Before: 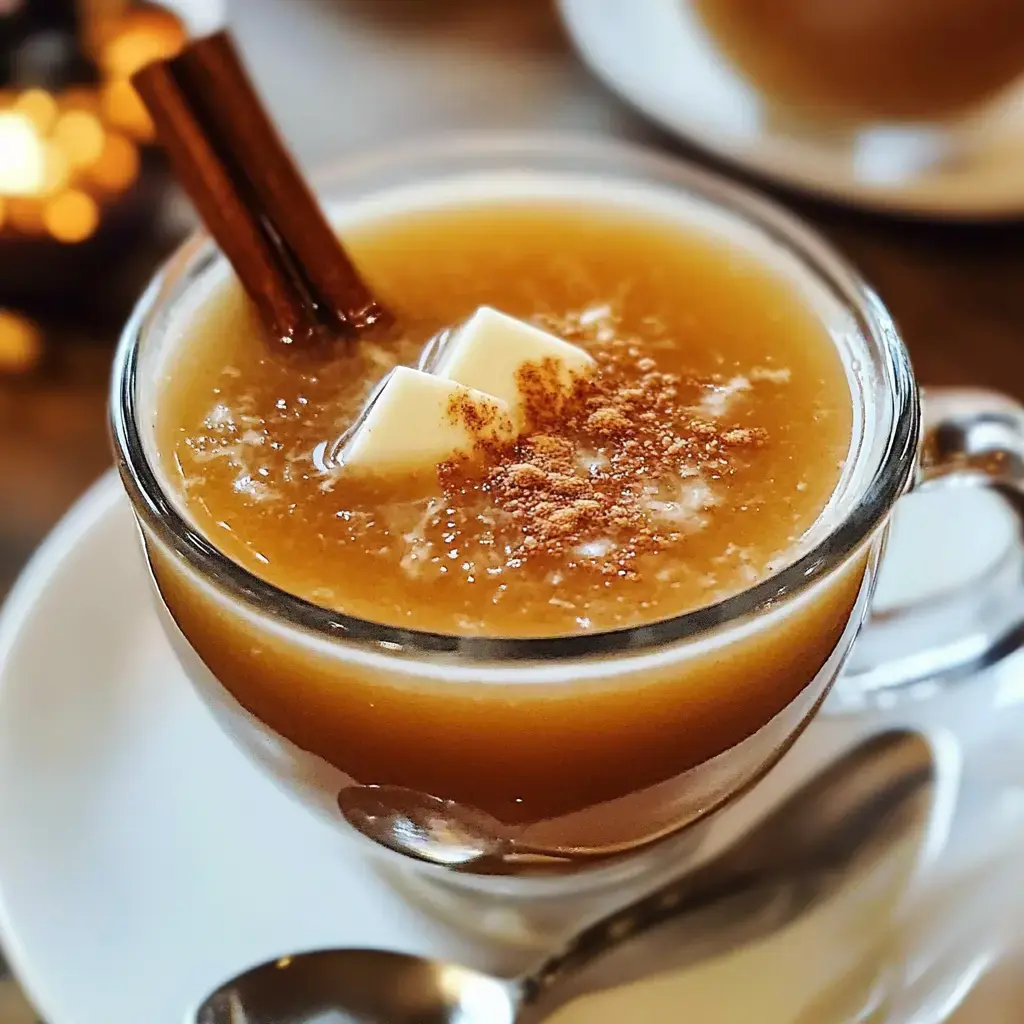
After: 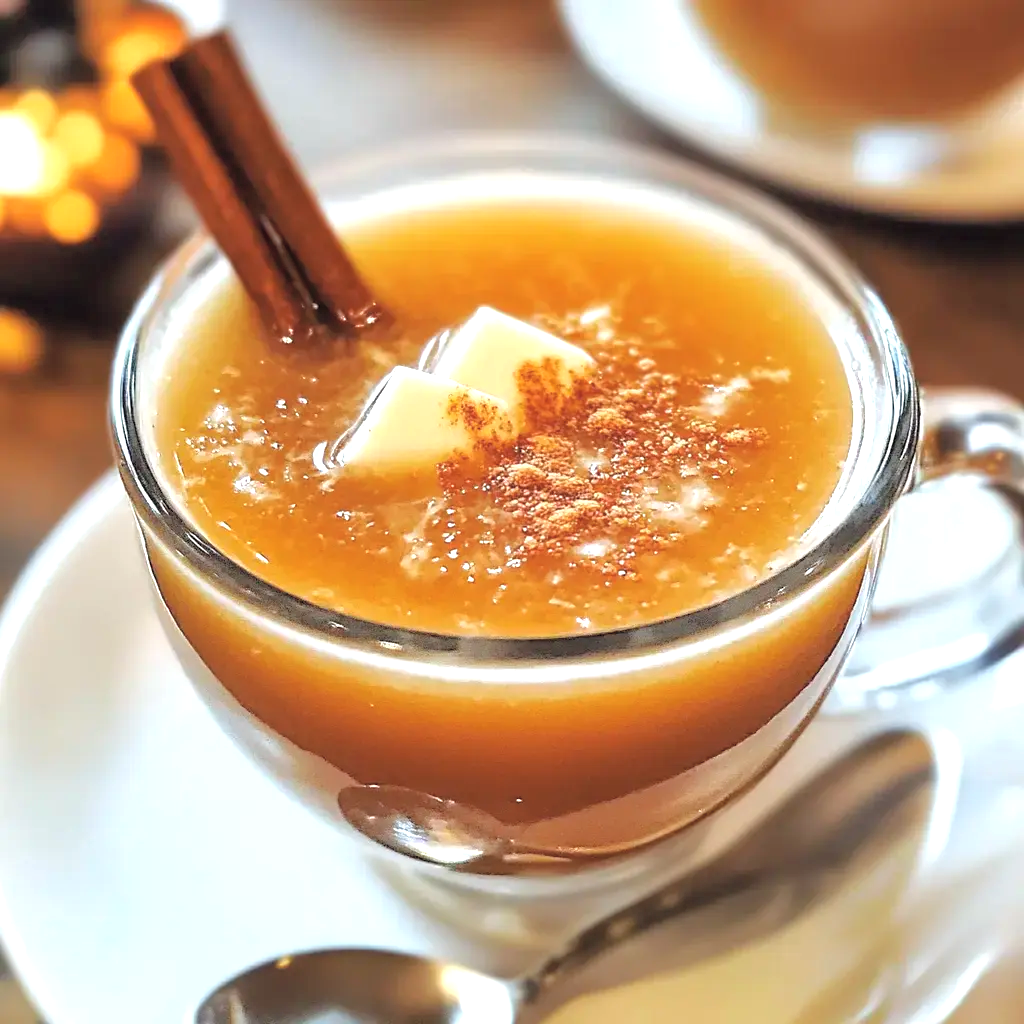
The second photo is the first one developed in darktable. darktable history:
exposure: black level correction 0, exposure 0.6 EV, compensate highlight preservation false
tone curve: curves: ch0 [(0, 0) (0.004, 0.008) (0.077, 0.156) (0.169, 0.29) (0.774, 0.774) (1, 1)], color space Lab, independent channels, preserve colors none
